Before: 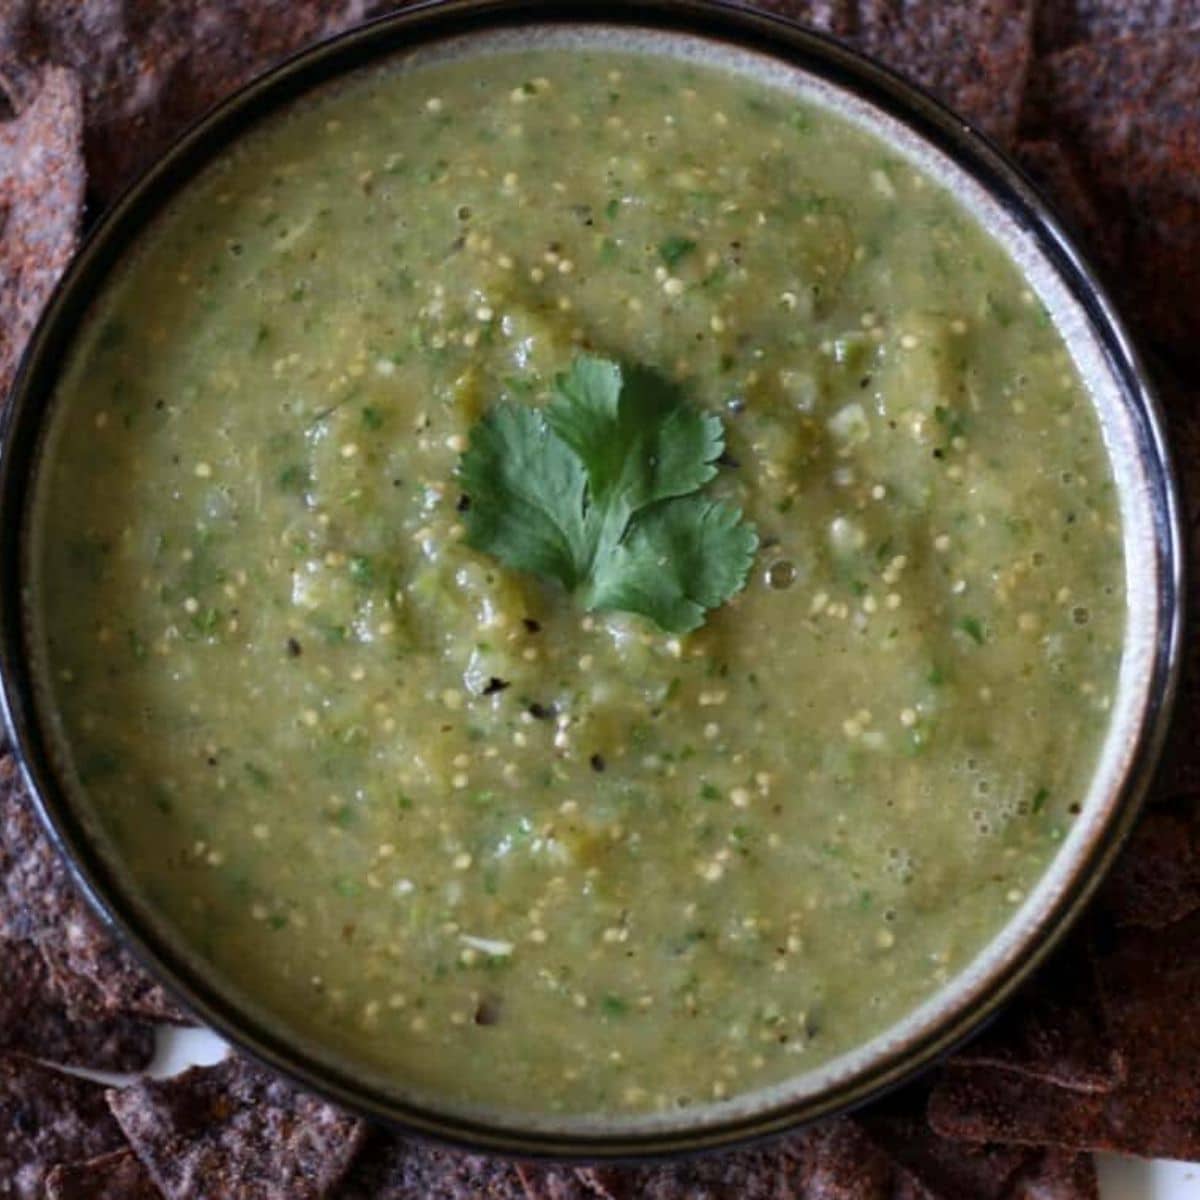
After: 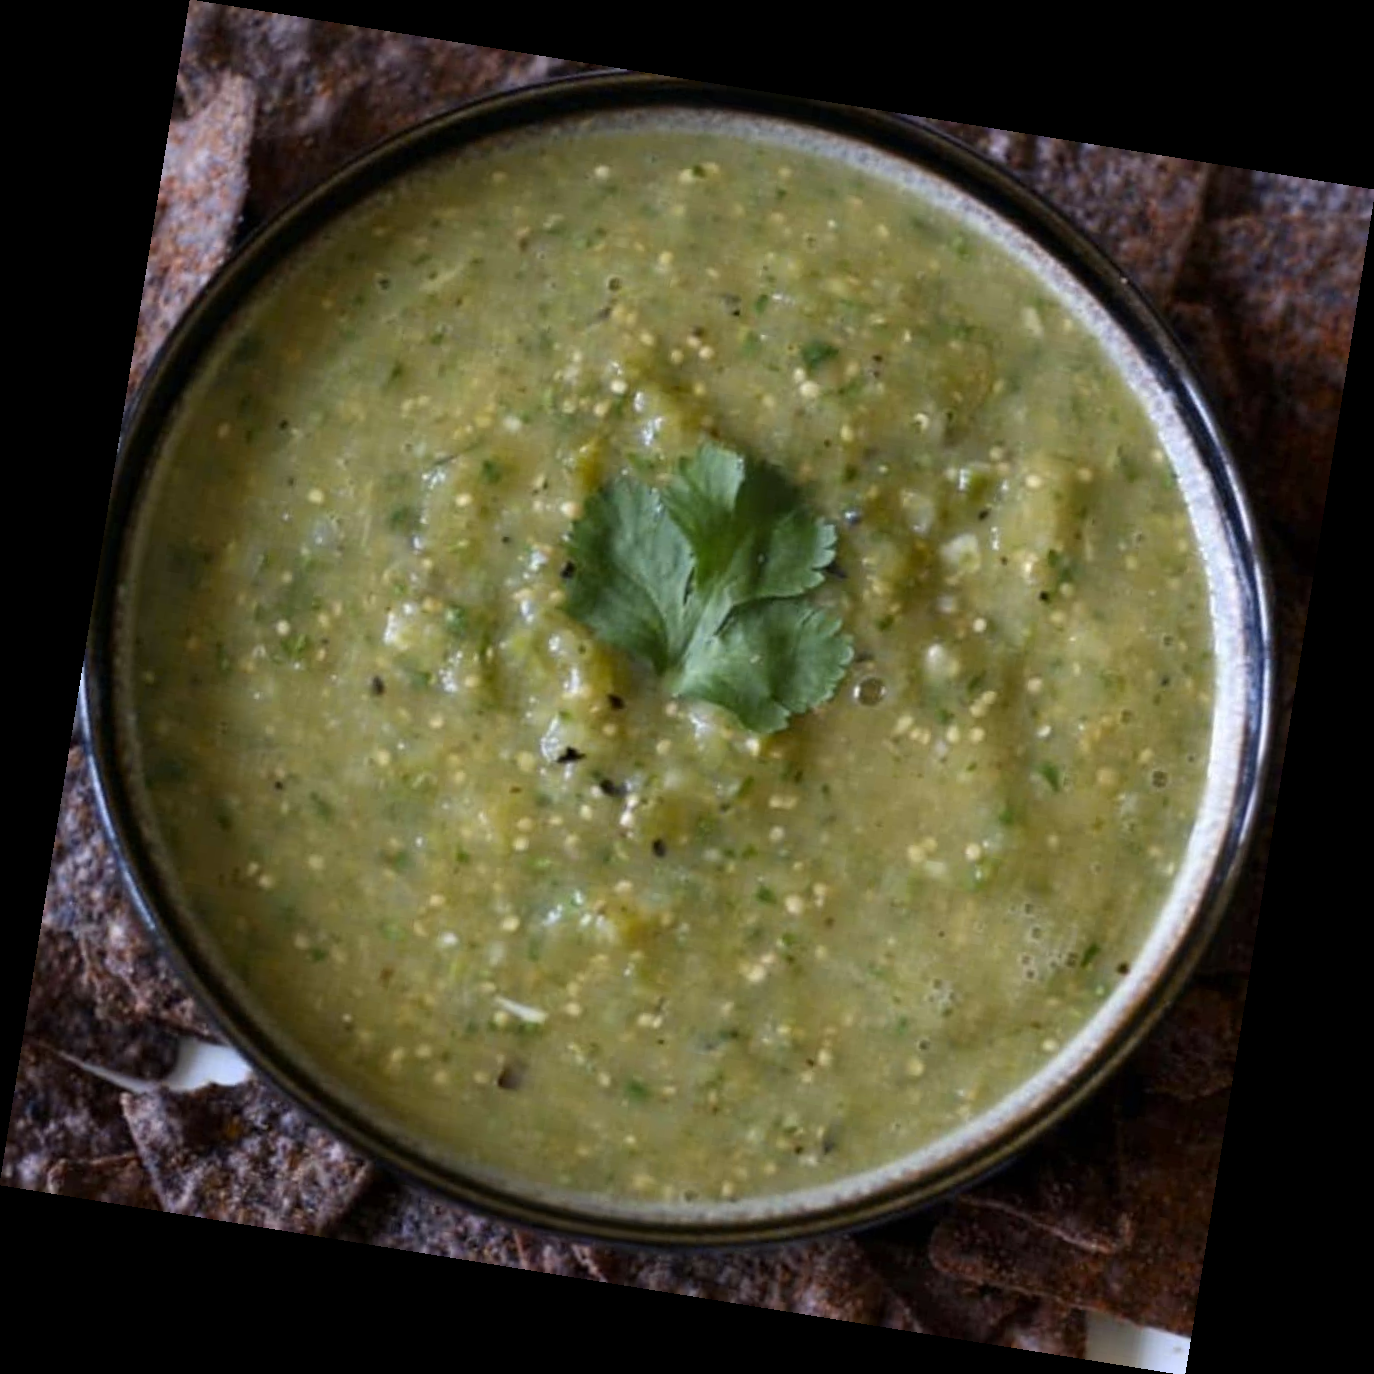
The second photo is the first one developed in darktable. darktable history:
rotate and perspective: rotation 9.12°, automatic cropping off
color contrast: green-magenta contrast 0.8, blue-yellow contrast 1.1, unbound 0
